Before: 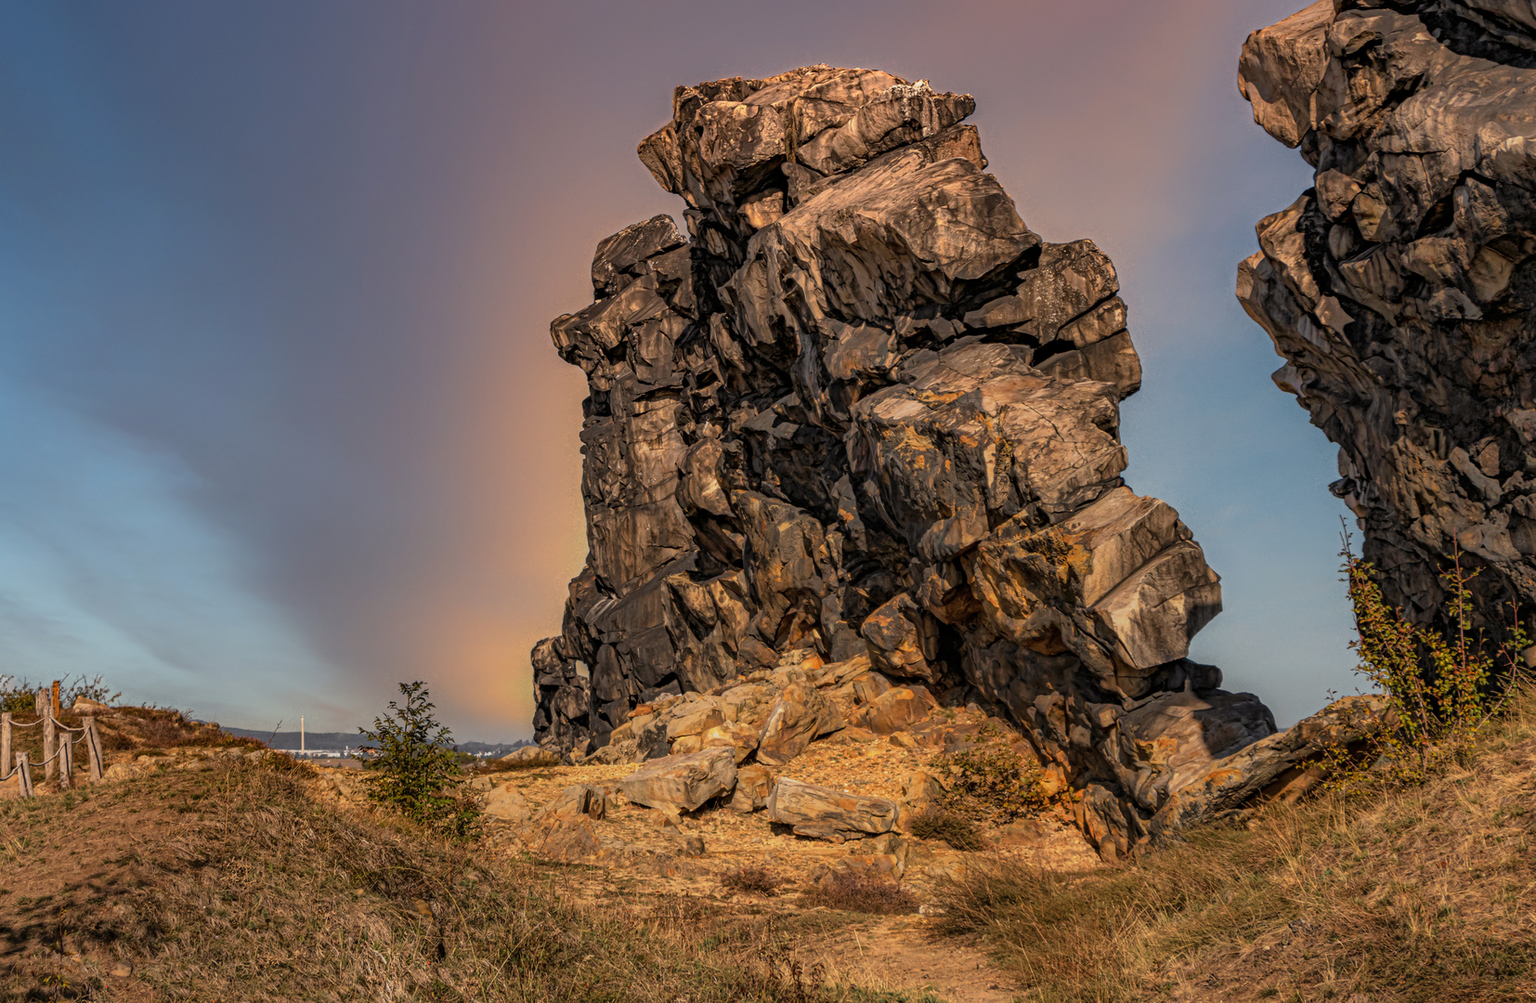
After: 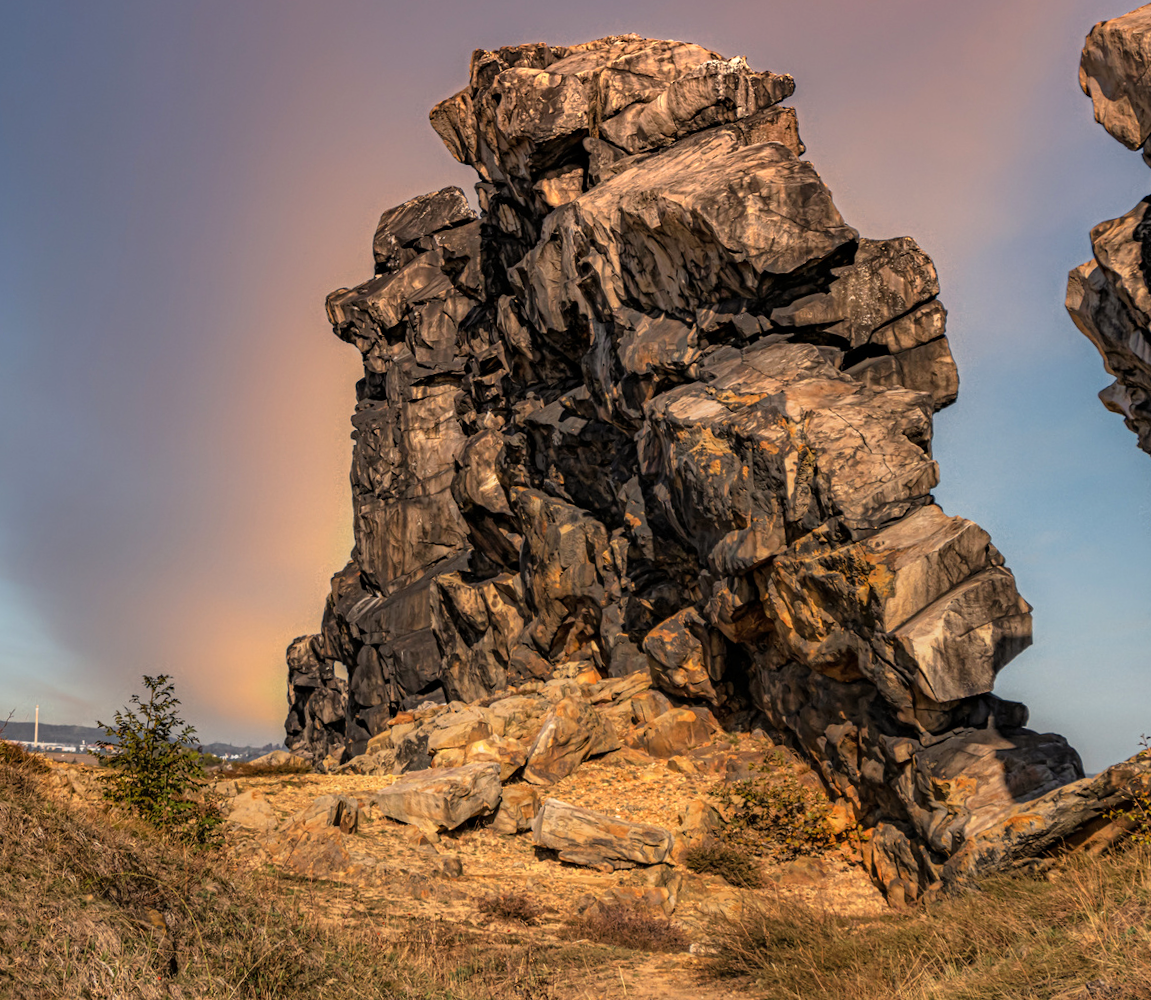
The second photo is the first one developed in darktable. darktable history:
tone equalizer: -8 EV -0.384 EV, -7 EV -0.359 EV, -6 EV -0.349 EV, -5 EV -0.257 EV, -3 EV 0.235 EV, -2 EV 0.358 EV, -1 EV 0.399 EV, +0 EV 0.418 EV
crop and rotate: angle -2.98°, left 14.176%, top 0.017%, right 10.775%, bottom 0.089%
